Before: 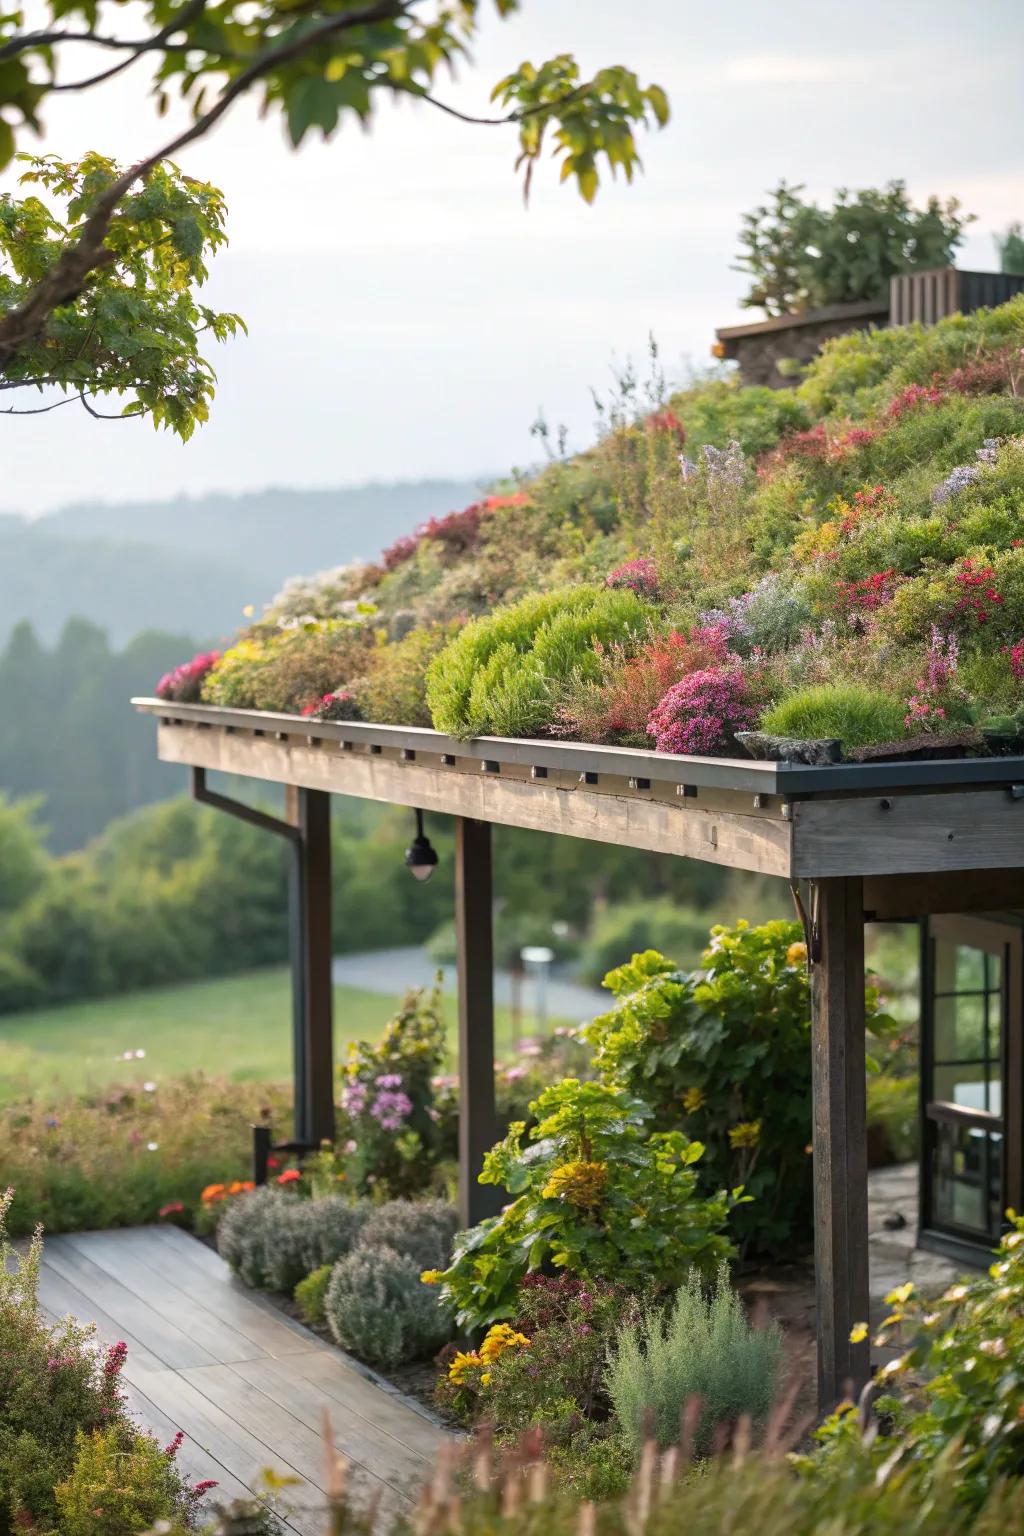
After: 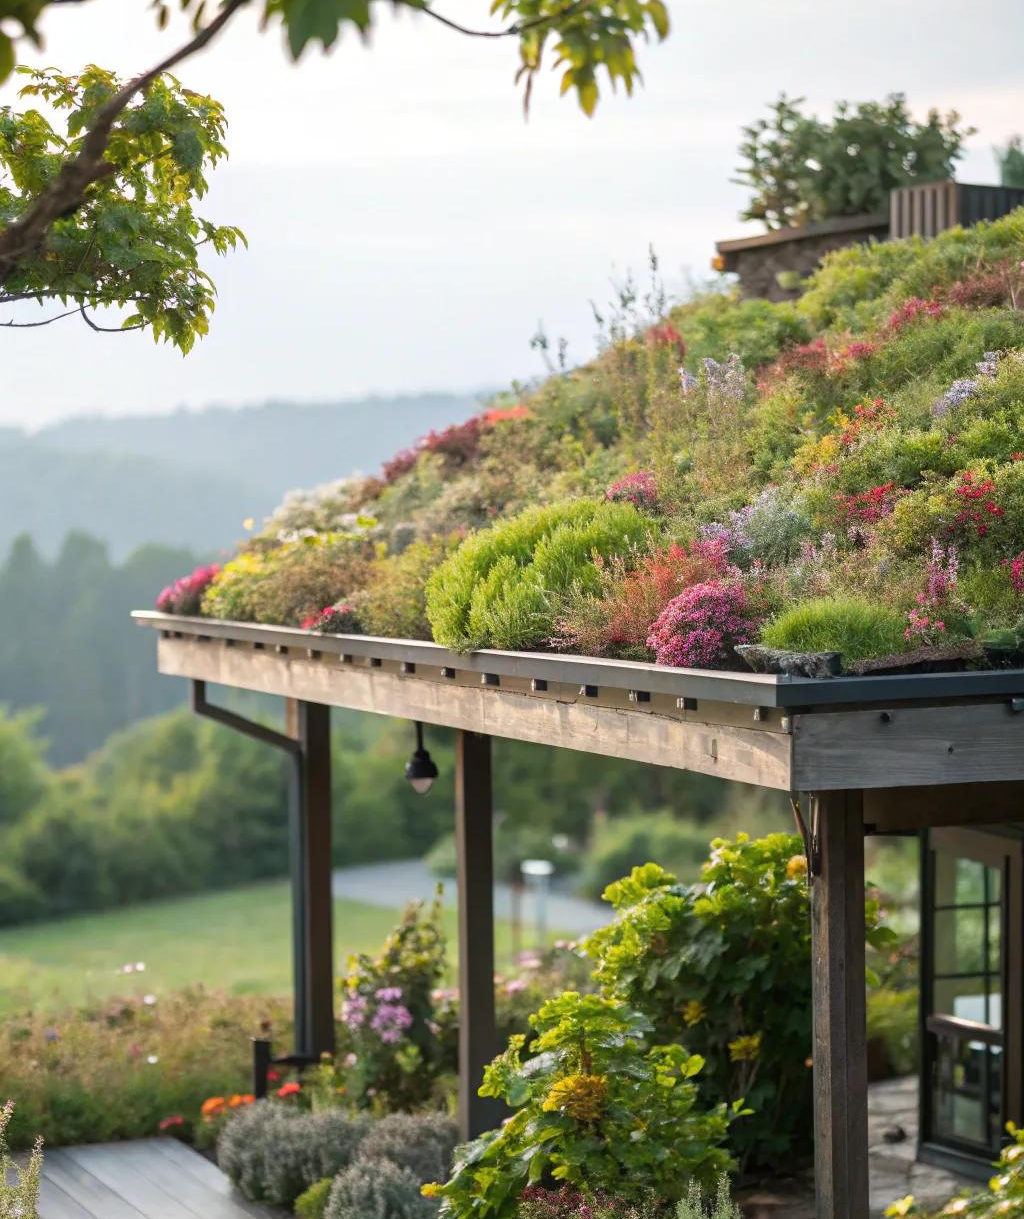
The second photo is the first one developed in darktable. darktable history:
crop and rotate: top 5.664%, bottom 14.967%
